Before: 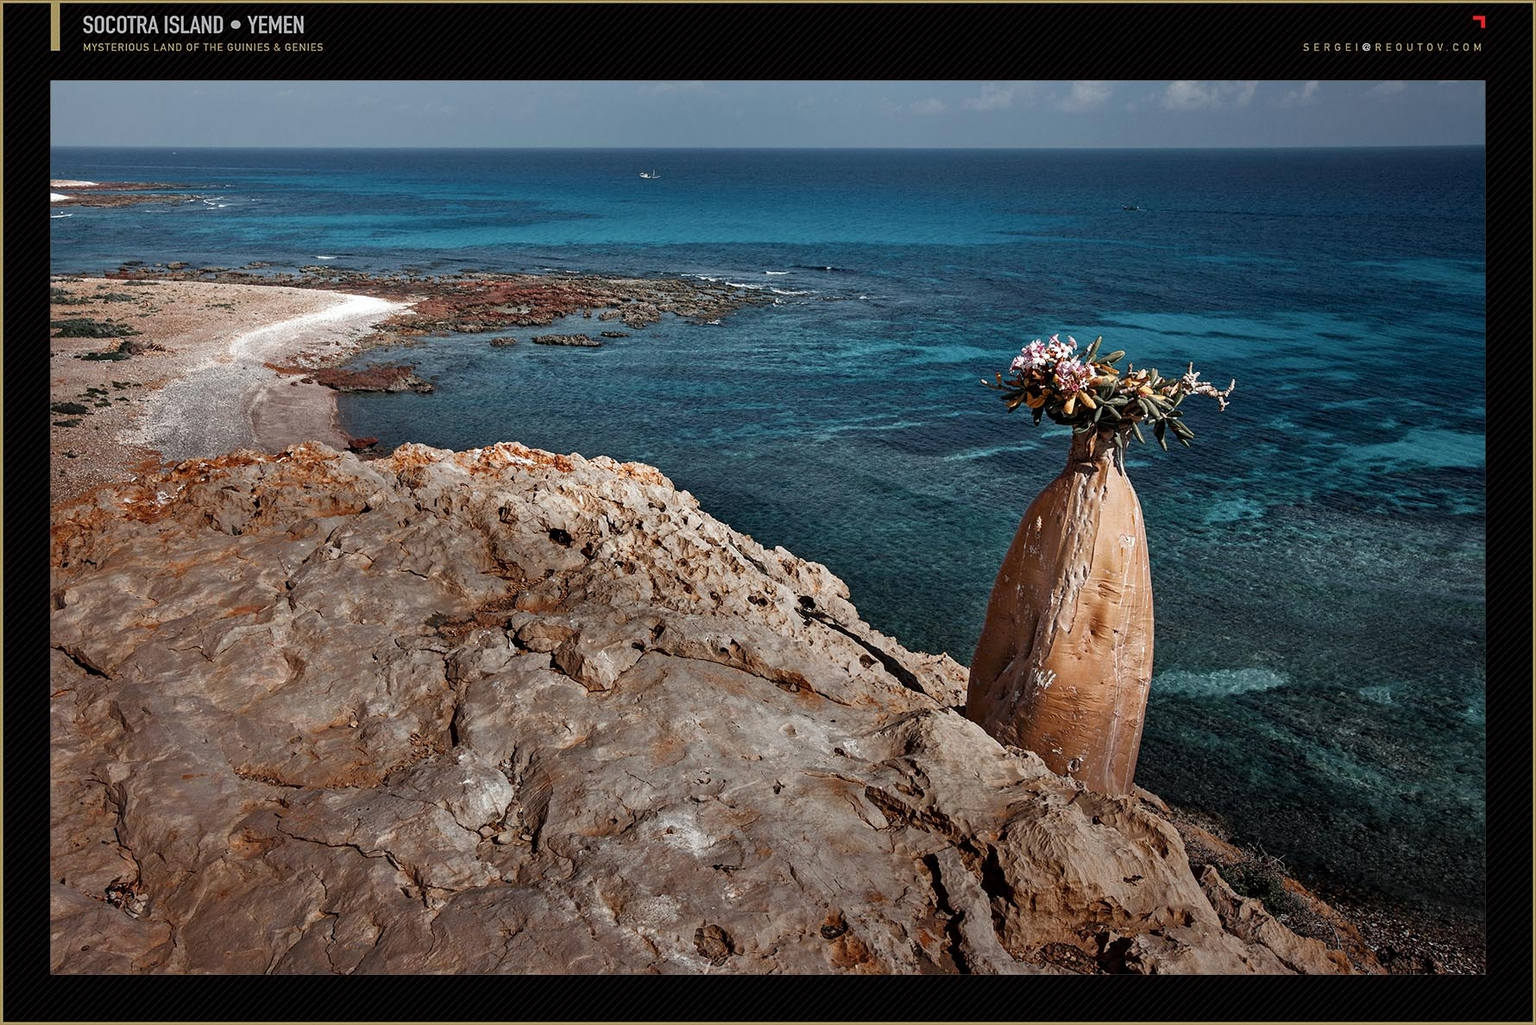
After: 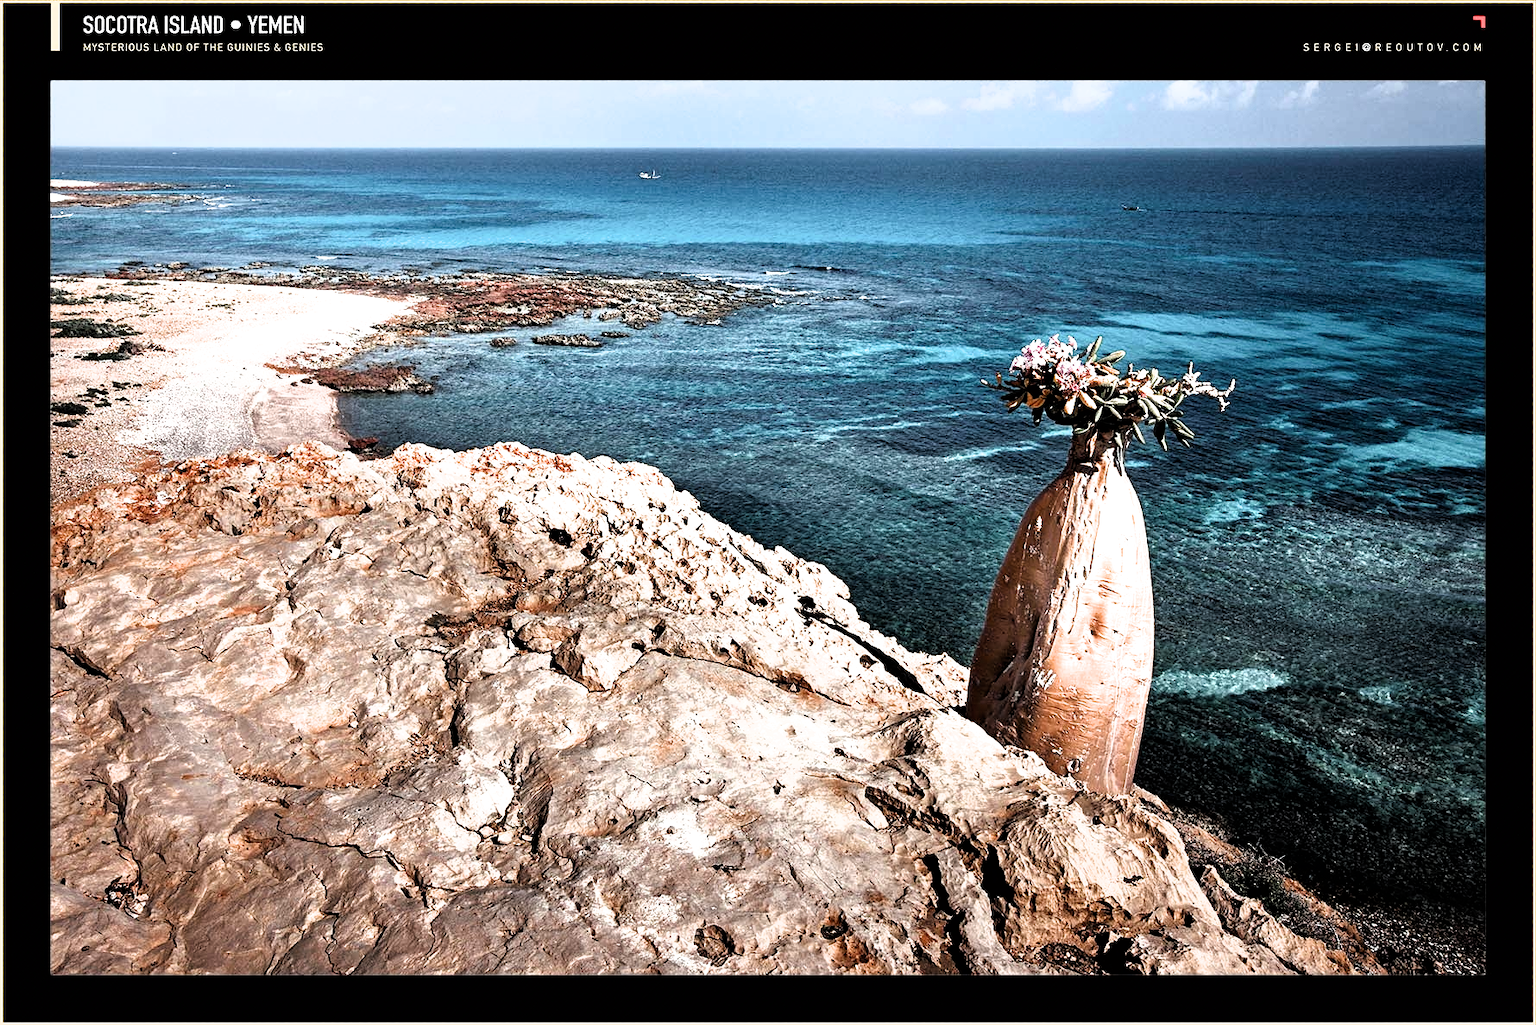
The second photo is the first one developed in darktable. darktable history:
filmic rgb: black relative exposure -8.18 EV, white relative exposure 2.24 EV, hardness 7.06, latitude 85.8%, contrast 1.693, highlights saturation mix -4.44%, shadows ↔ highlights balance -2.3%
exposure: exposure 1.142 EV, compensate exposure bias true, compensate highlight preservation false
color correction: highlights b* -0.036
